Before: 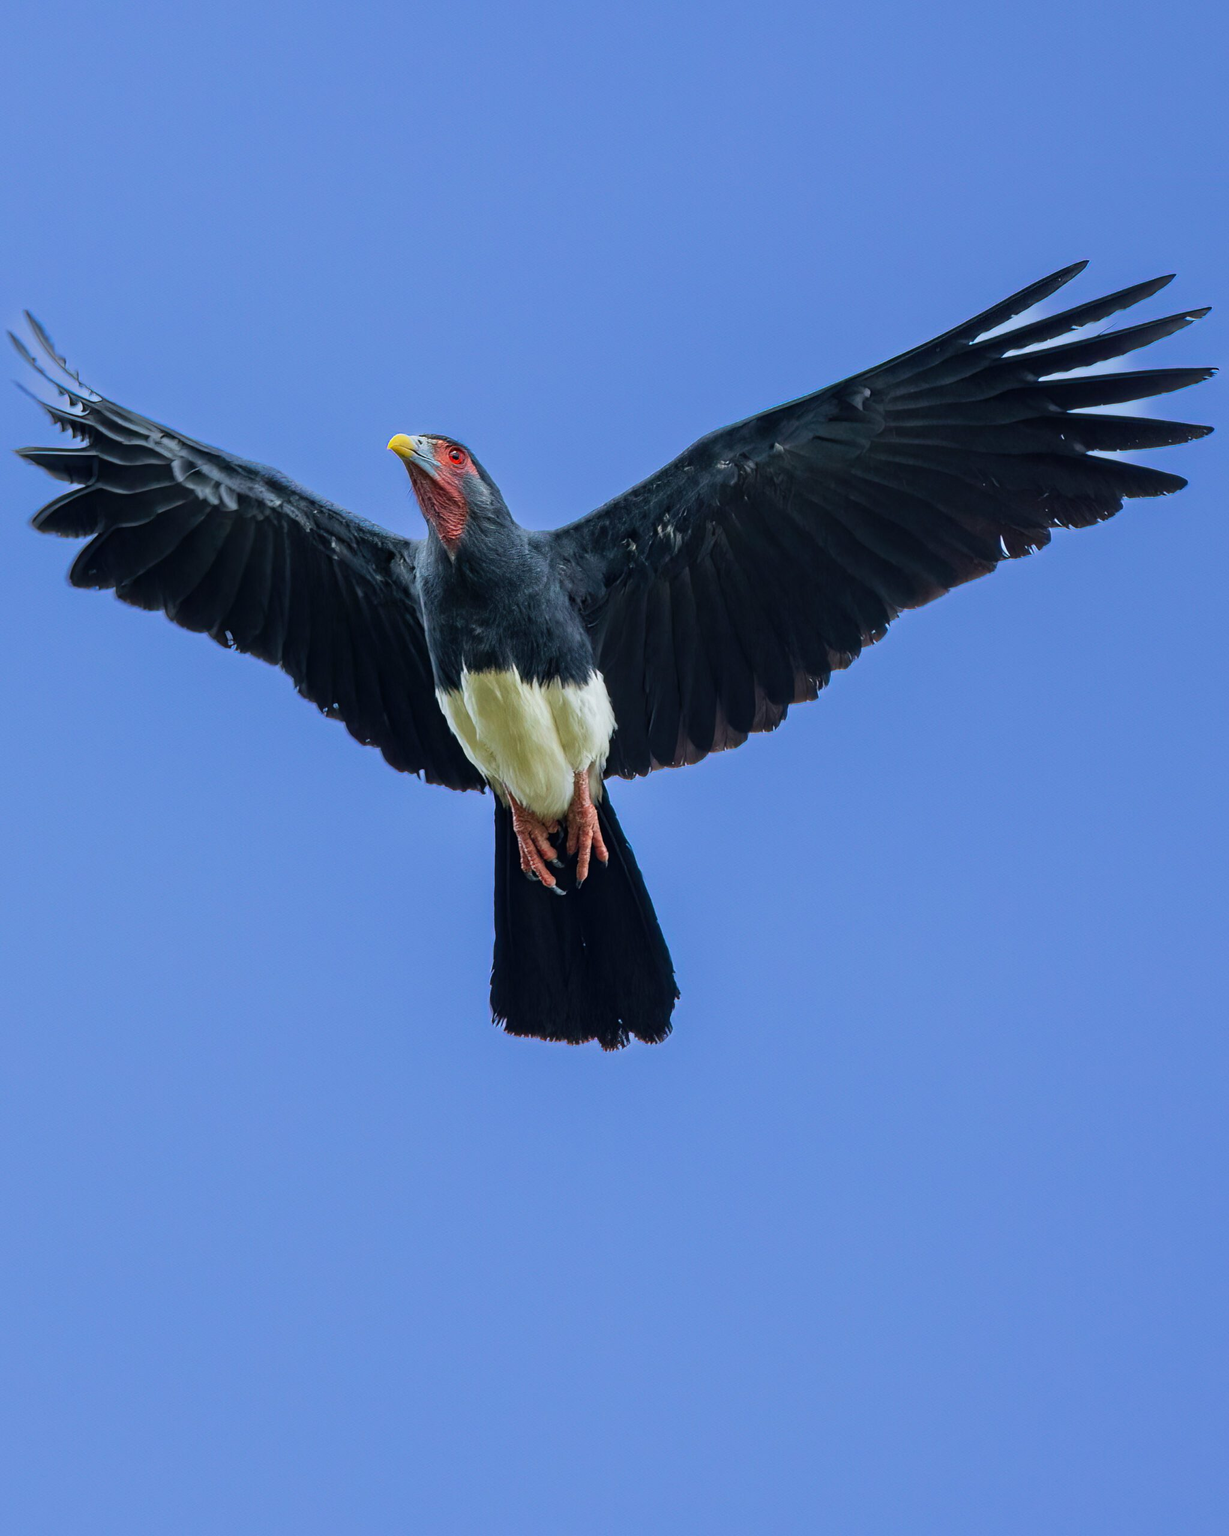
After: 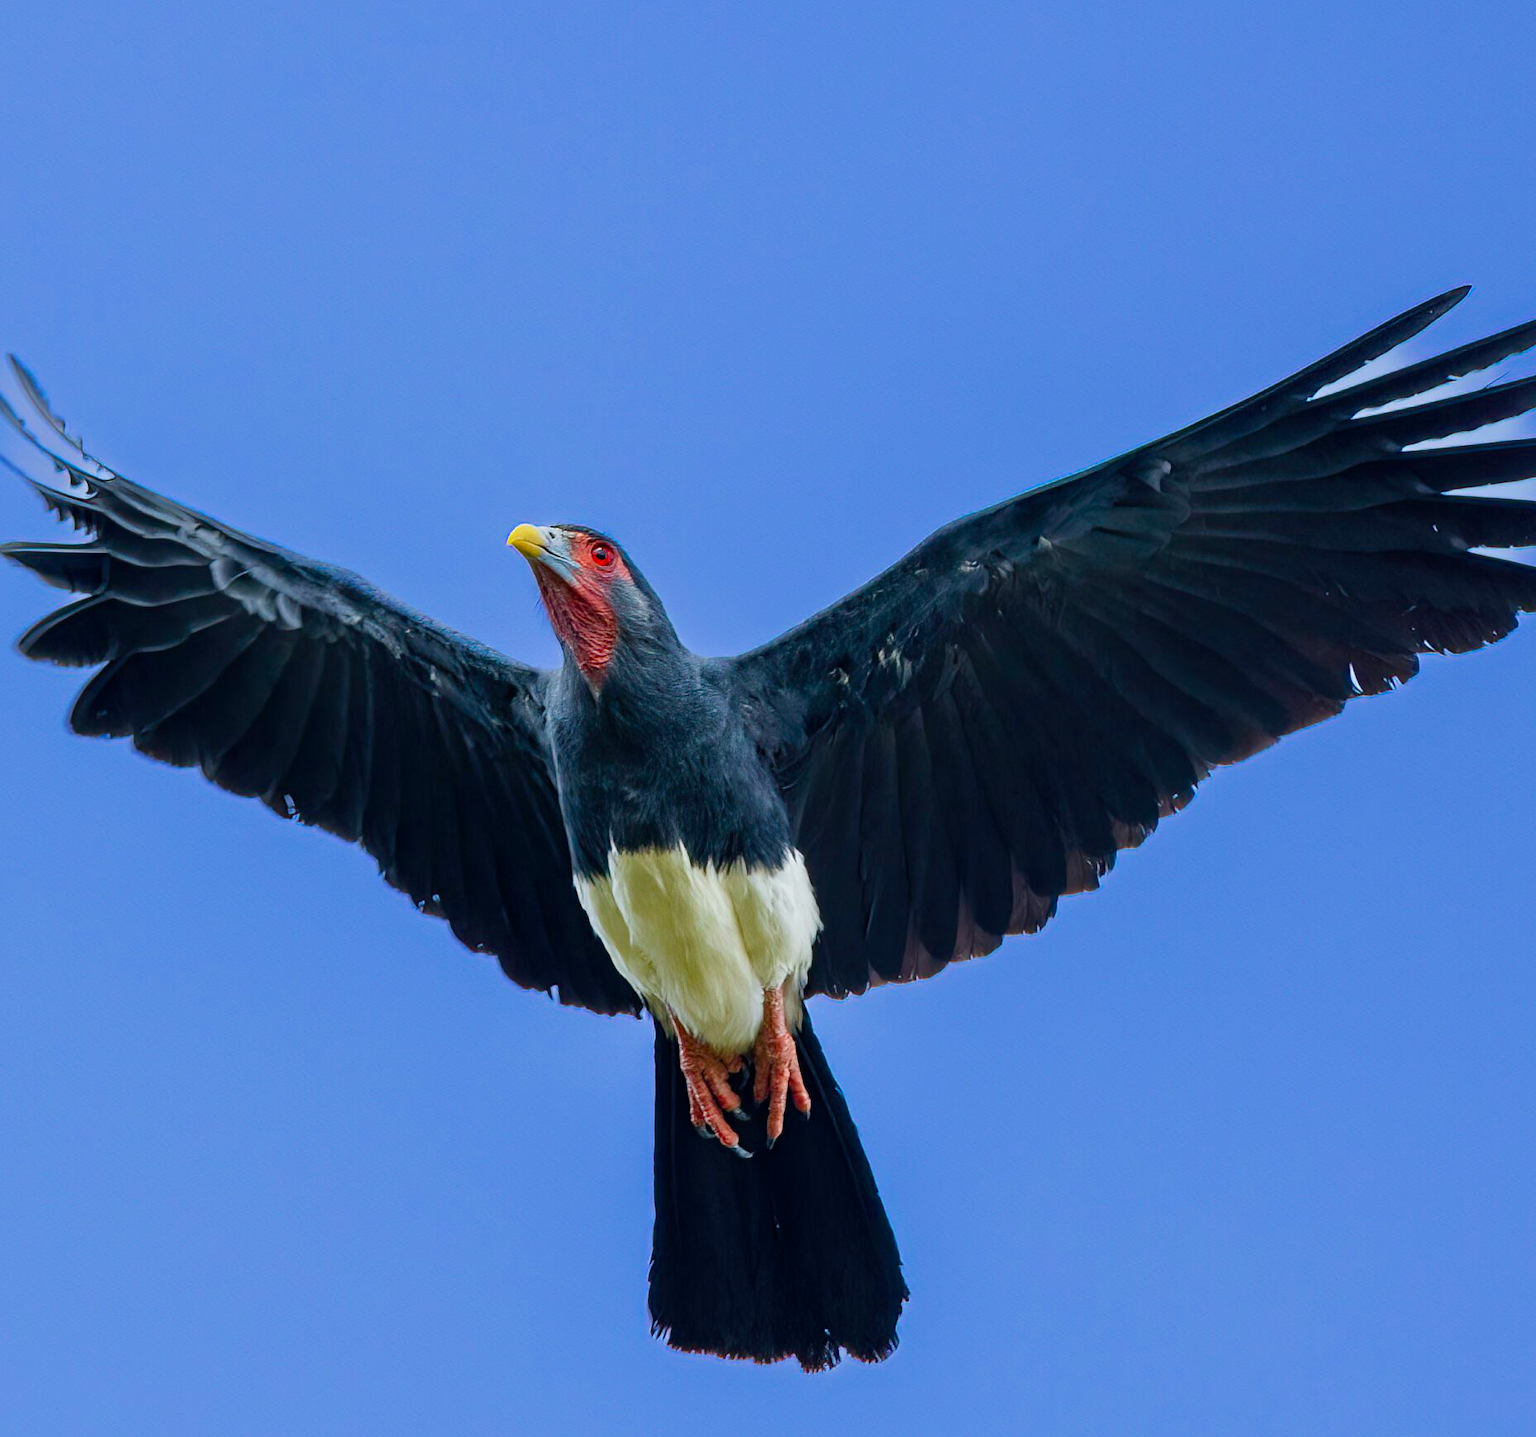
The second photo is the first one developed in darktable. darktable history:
color balance rgb: perceptual saturation grading › global saturation 20%, perceptual saturation grading › highlights -24.864%, perceptual saturation grading › shadows 49.229%
crop: left 1.517%, top 3.457%, right 7.556%, bottom 28.427%
